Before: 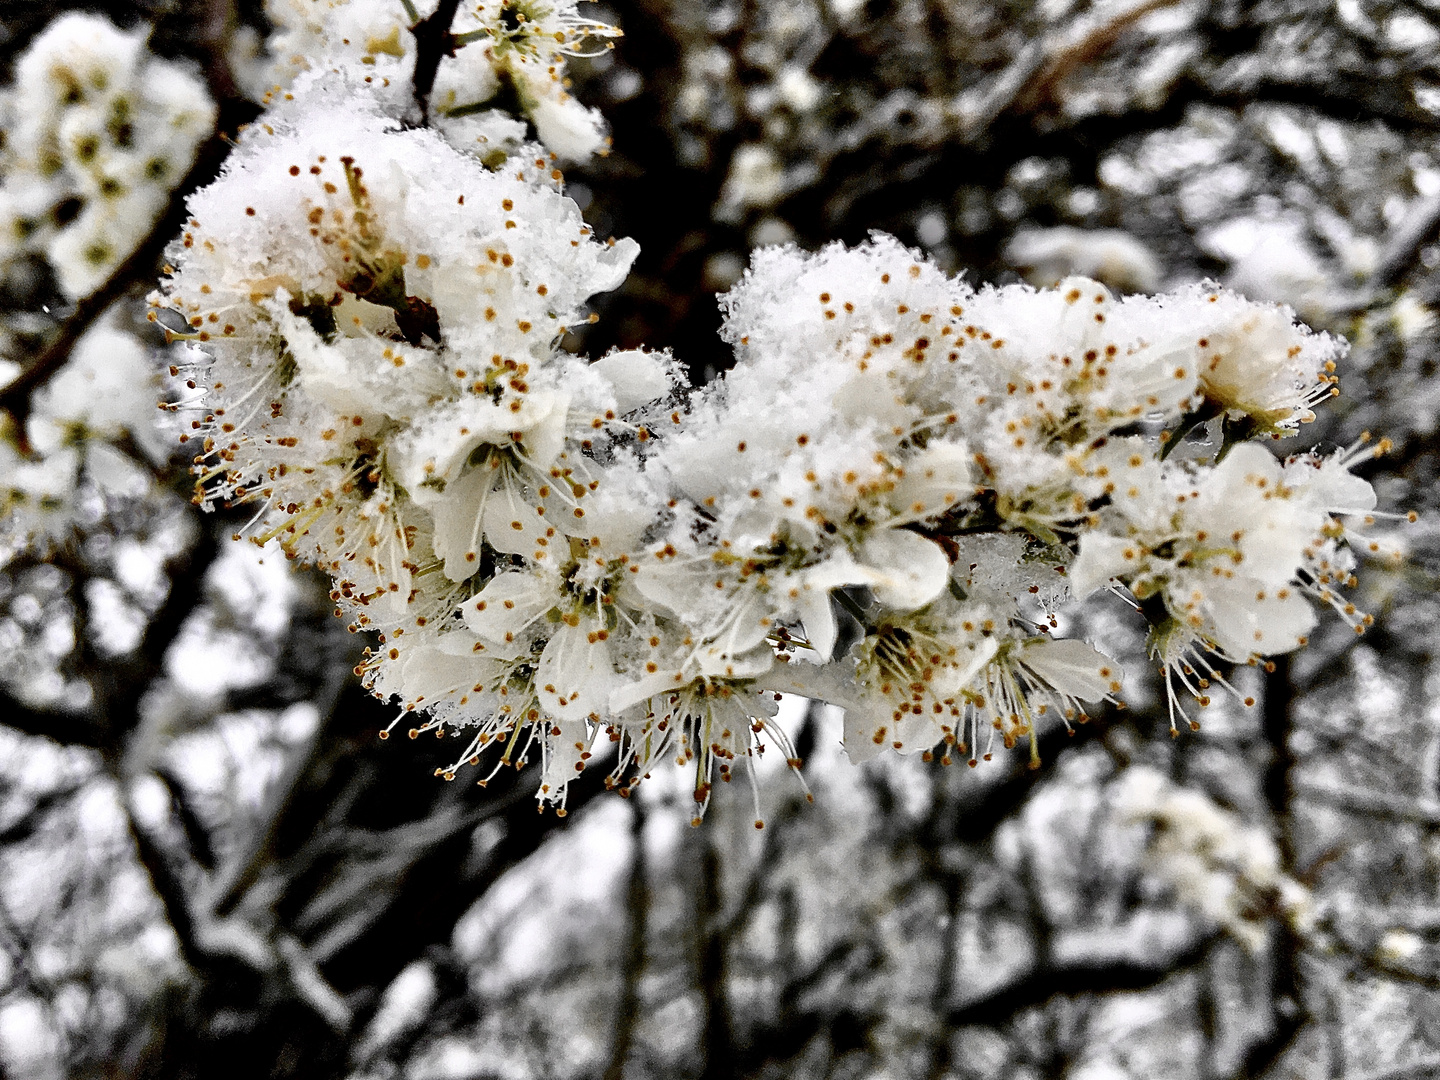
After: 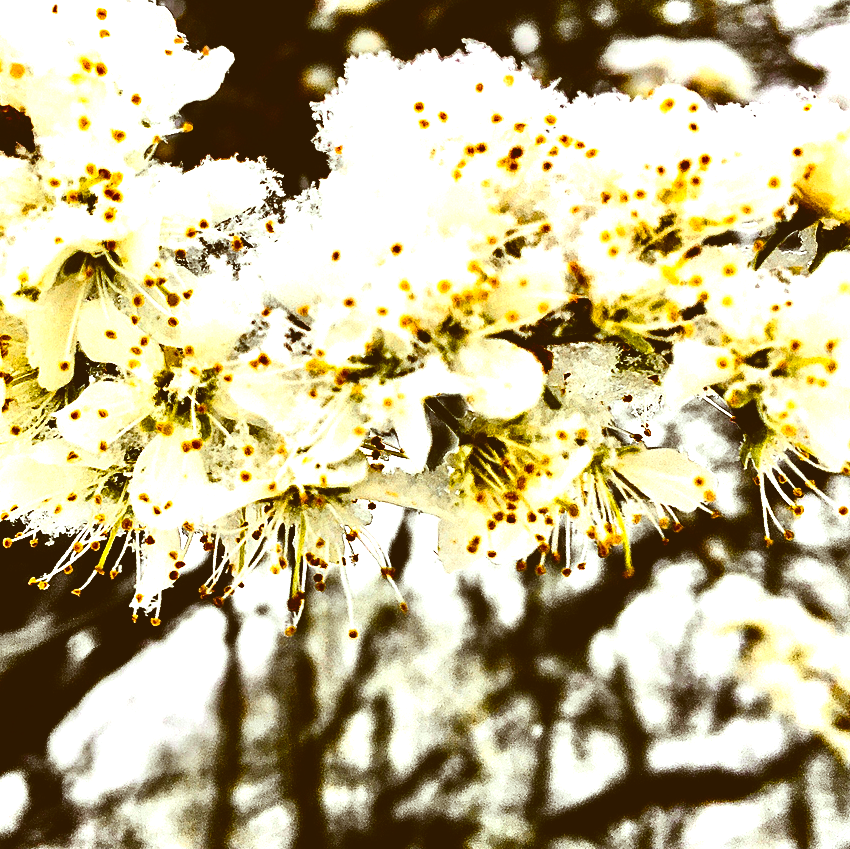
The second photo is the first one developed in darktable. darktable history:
exposure: exposure 0.935 EV, compensate highlight preservation false
color correction: highlights a* -5.3, highlights b* 9.8, shadows a* 9.8, shadows b* 24.26
crop and rotate: left 28.256%, top 17.734%, right 12.656%, bottom 3.573%
rgb curve: curves: ch0 [(0, 0.186) (0.314, 0.284) (0.775, 0.708) (1, 1)], compensate middle gray true, preserve colors none
white balance: emerald 1
color balance rgb: linear chroma grading › shadows 10%, linear chroma grading › highlights 10%, linear chroma grading › global chroma 15%, linear chroma grading › mid-tones 15%, perceptual saturation grading › global saturation 40%, perceptual saturation grading › highlights -25%, perceptual saturation grading › mid-tones 35%, perceptual saturation grading › shadows 35%, perceptual brilliance grading › global brilliance 11.29%, global vibrance 11.29%
contrast brightness saturation: contrast 0.28
